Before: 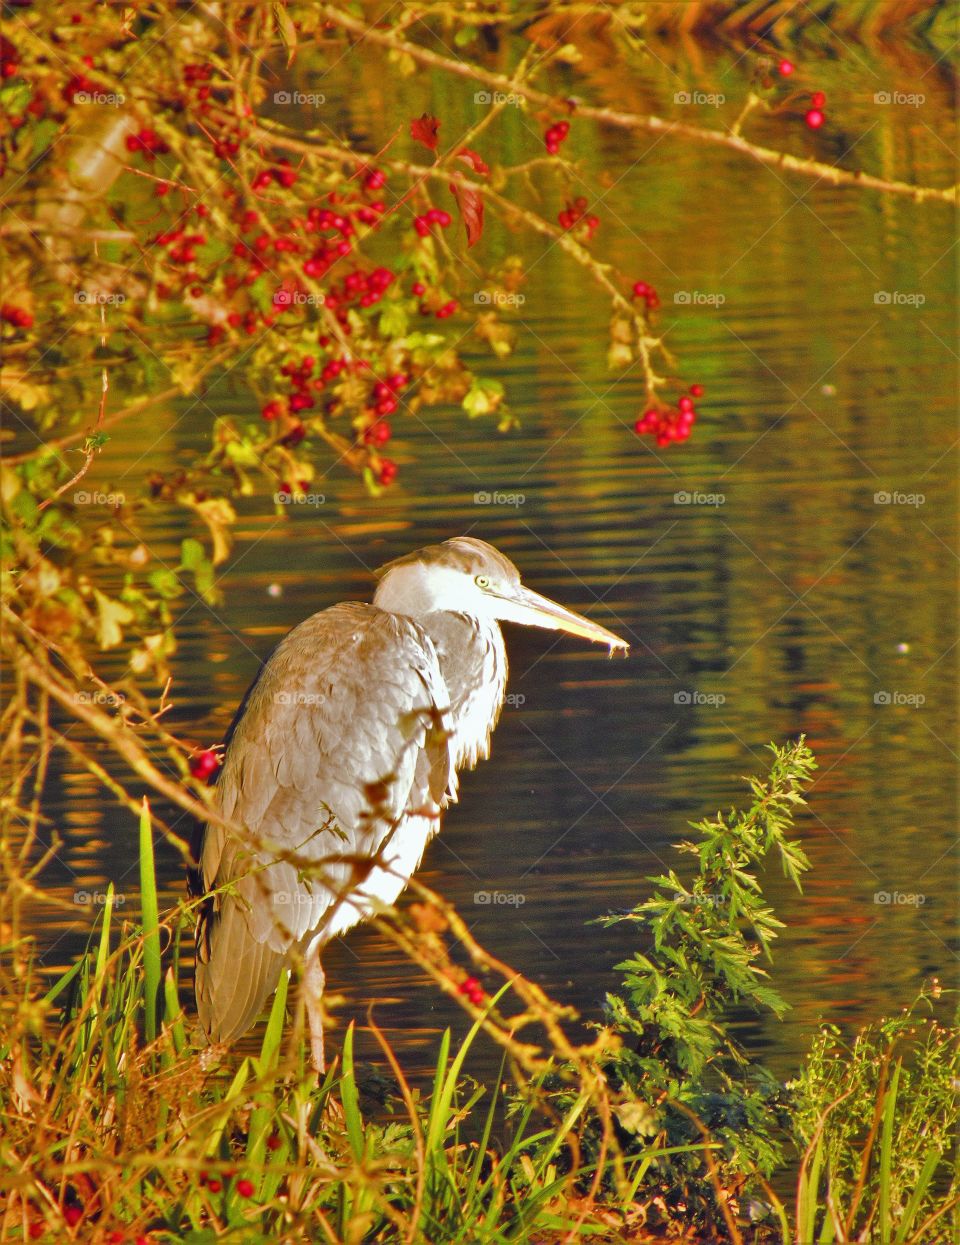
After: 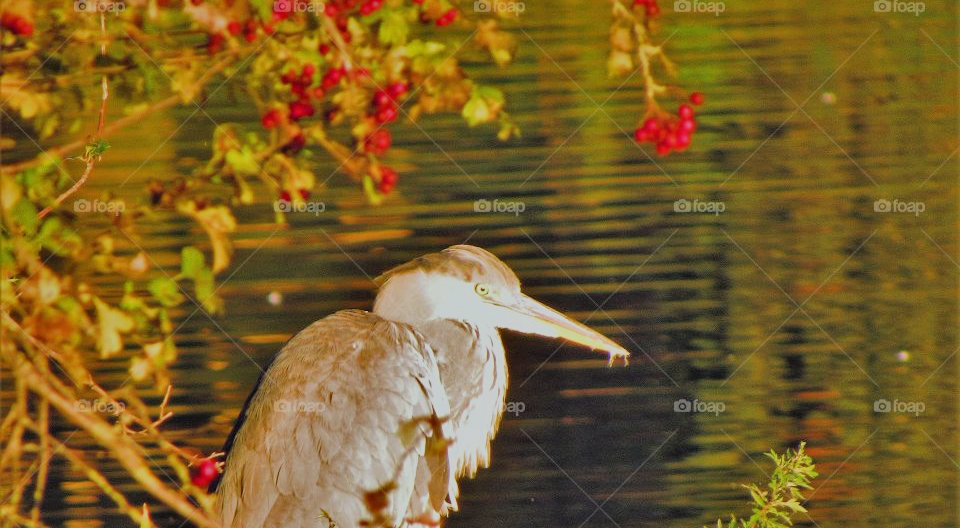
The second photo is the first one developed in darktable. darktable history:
crop and rotate: top 23.479%, bottom 34.11%
filmic rgb: black relative exposure -7.19 EV, white relative exposure 5.37 EV, hardness 3.03, color science v6 (2022)
